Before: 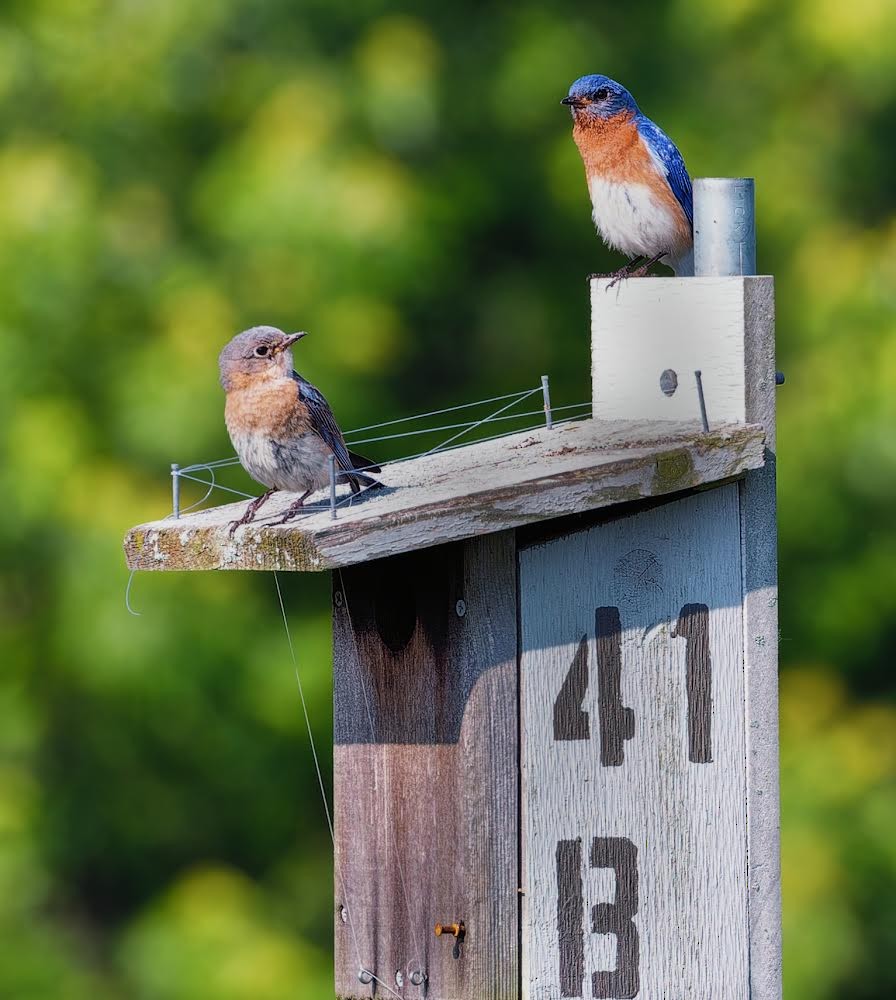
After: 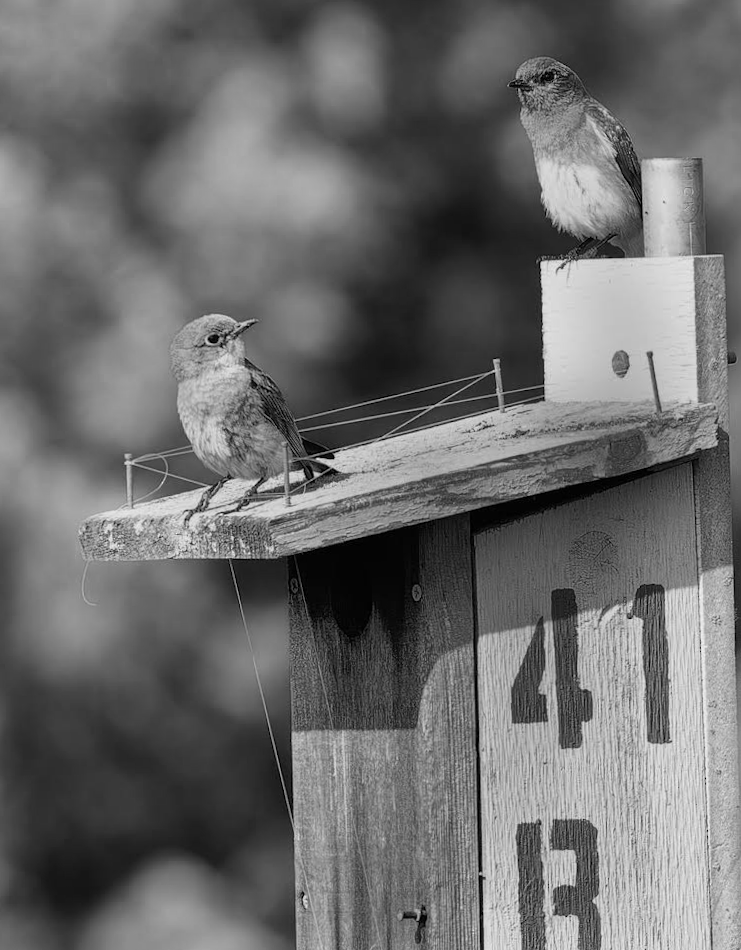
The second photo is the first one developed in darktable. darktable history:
crop and rotate: angle 1°, left 4.281%, top 0.642%, right 11.383%, bottom 2.486%
monochrome: a -4.13, b 5.16, size 1
